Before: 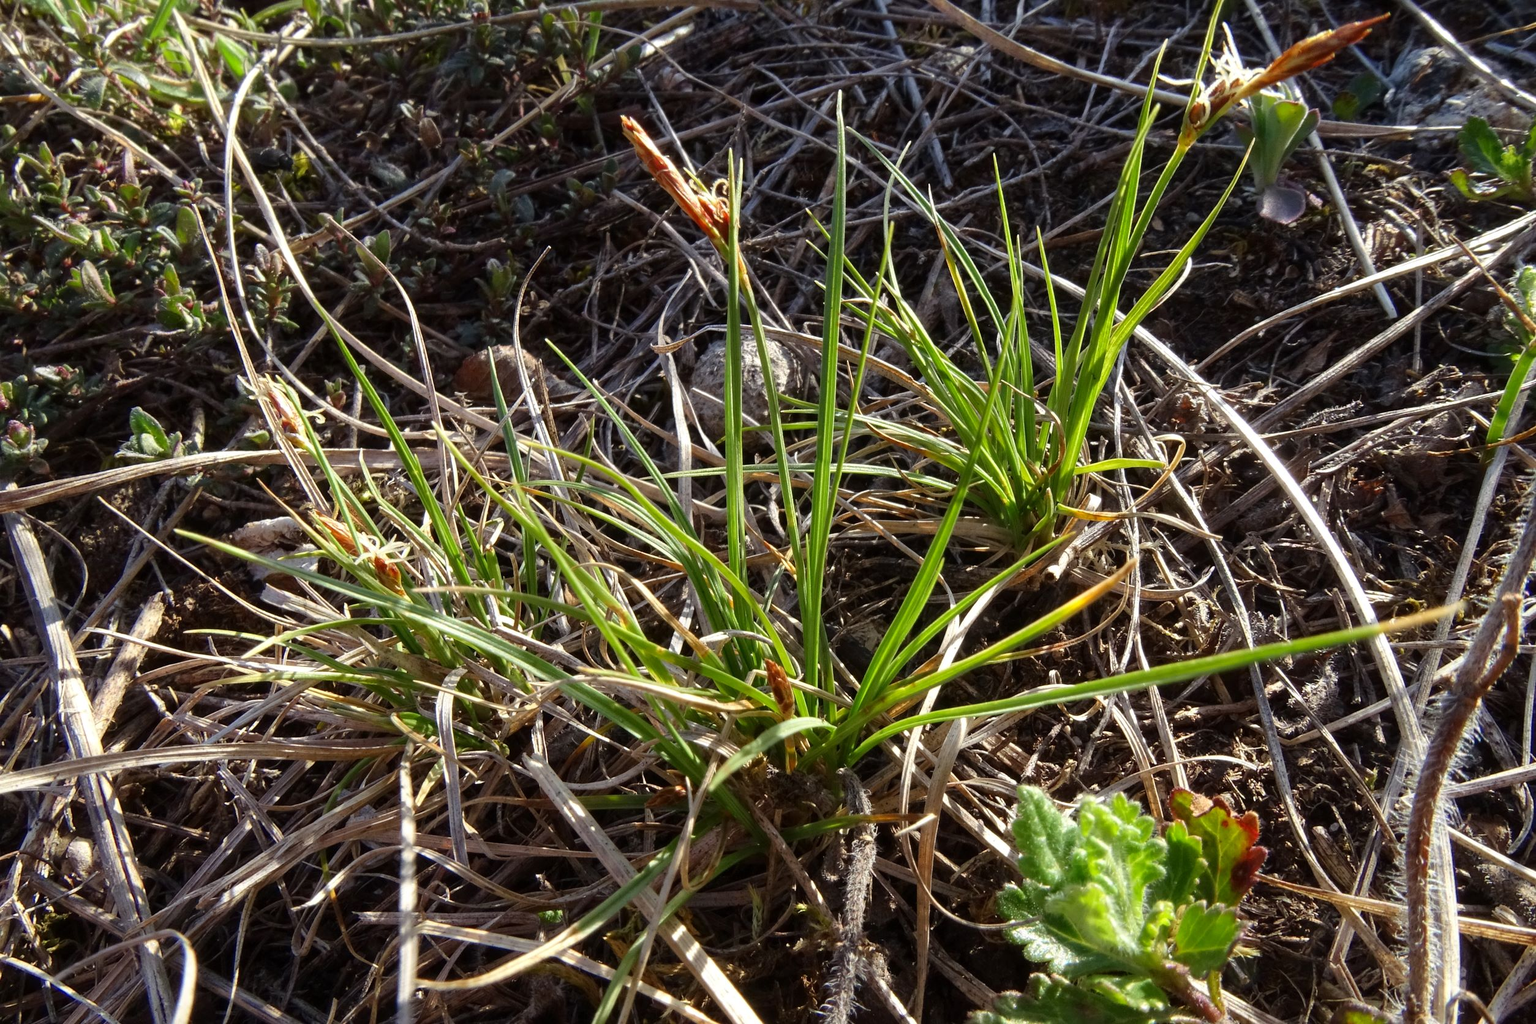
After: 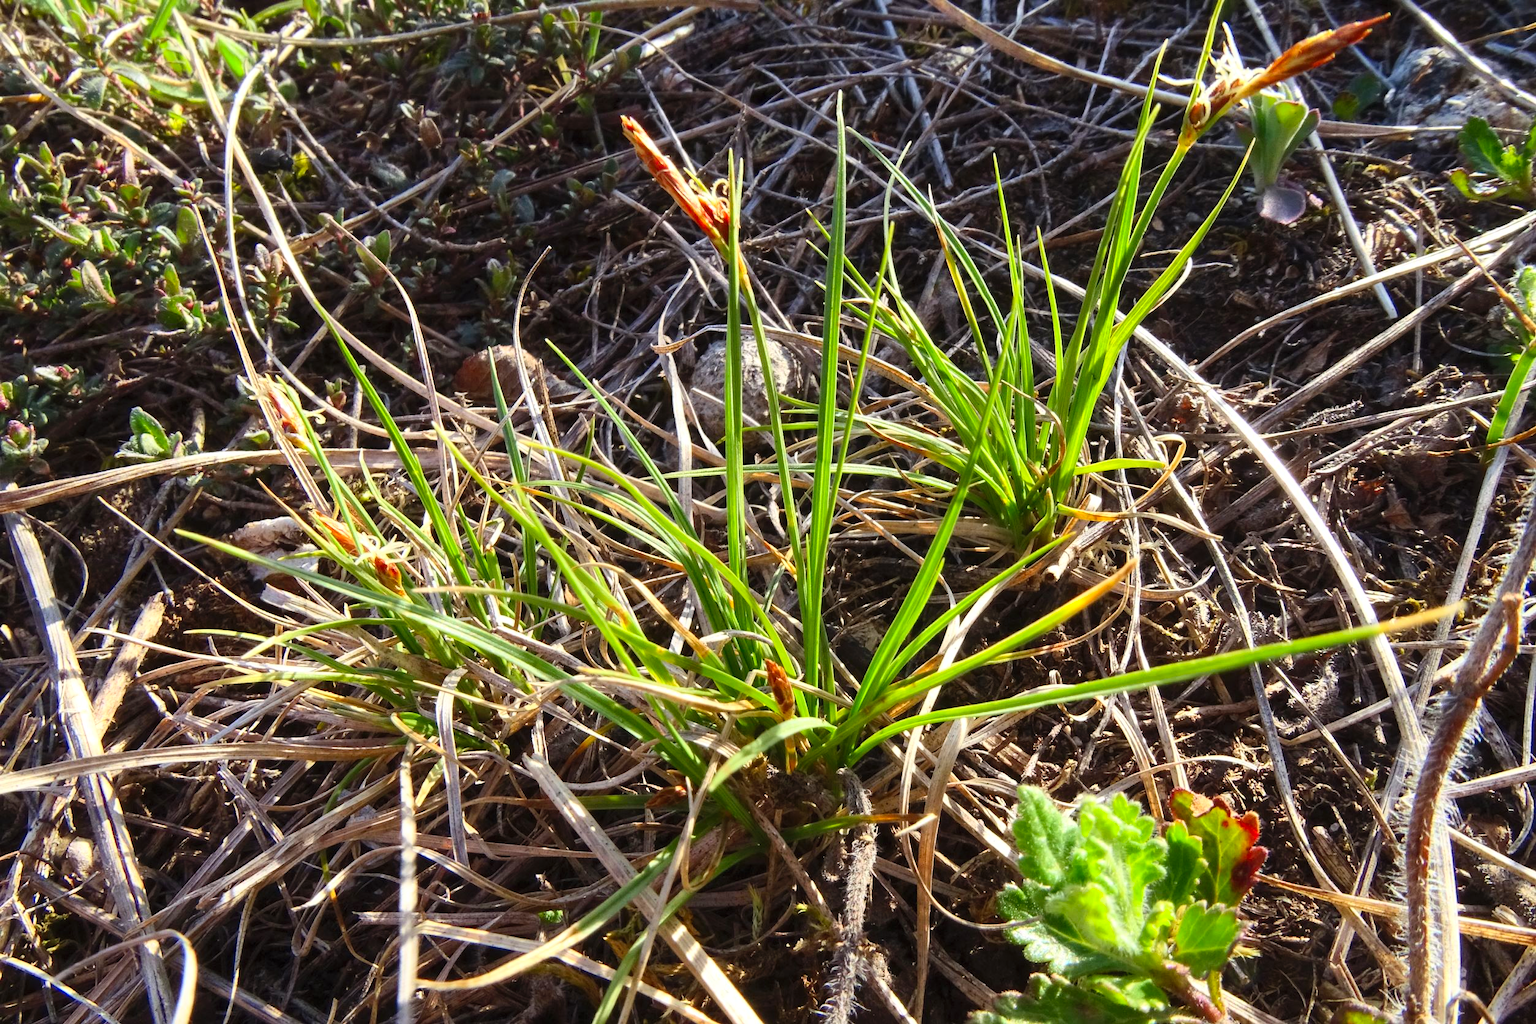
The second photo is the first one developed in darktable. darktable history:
tone equalizer: mask exposure compensation -0.496 EV
contrast brightness saturation: contrast 0.236, brightness 0.245, saturation 0.391
